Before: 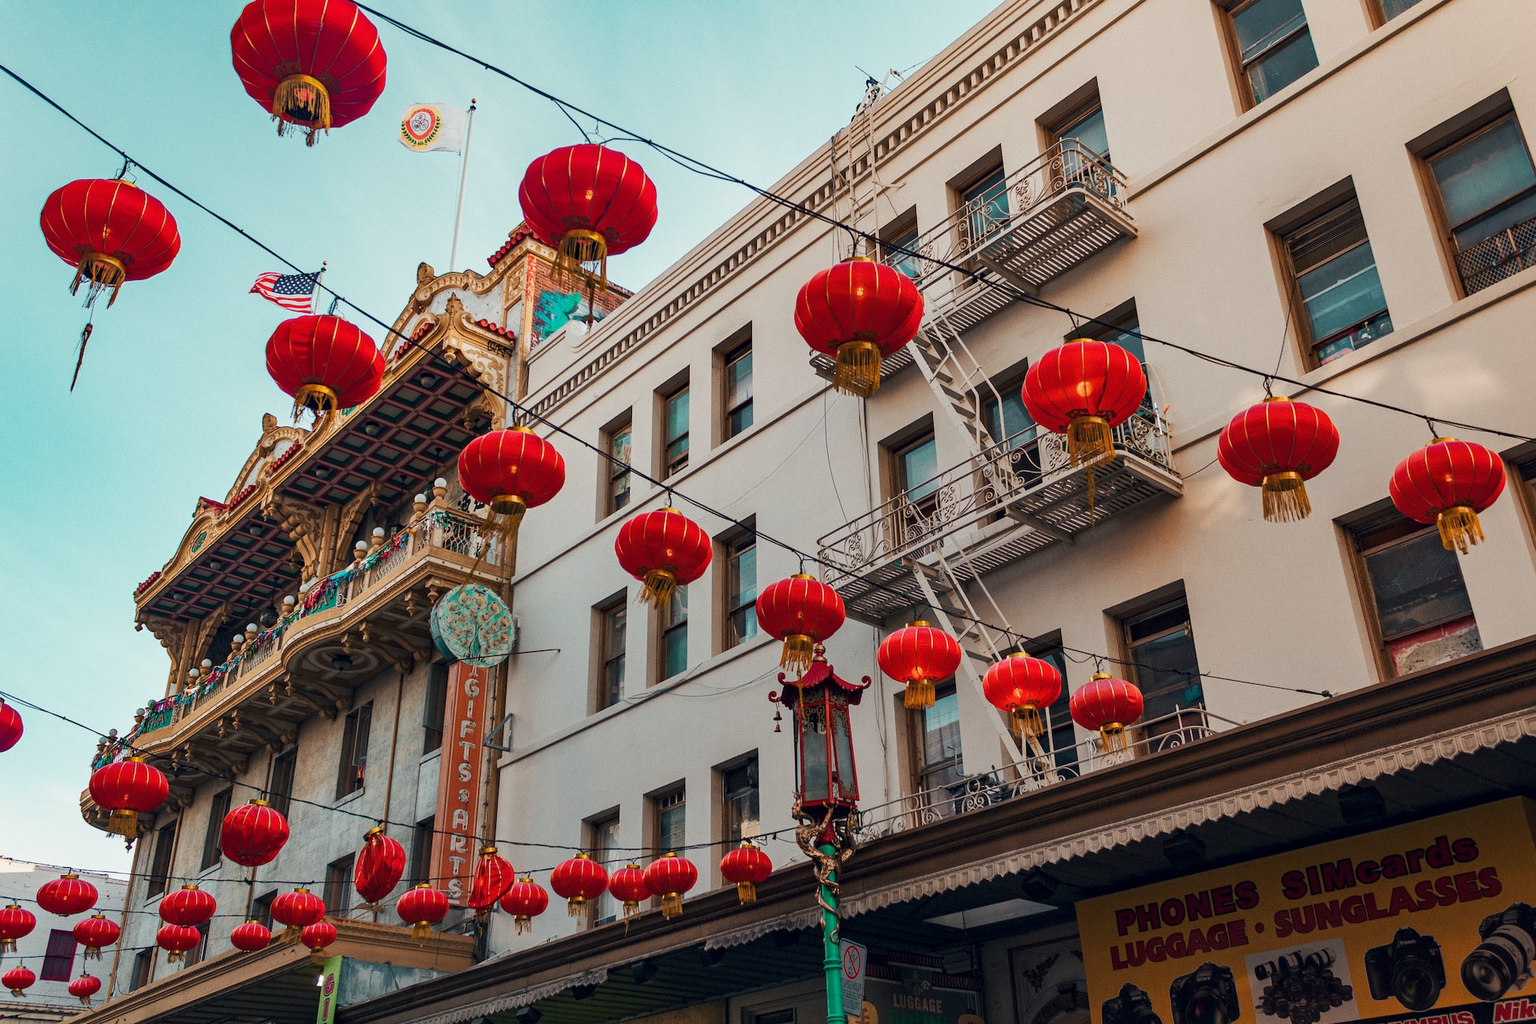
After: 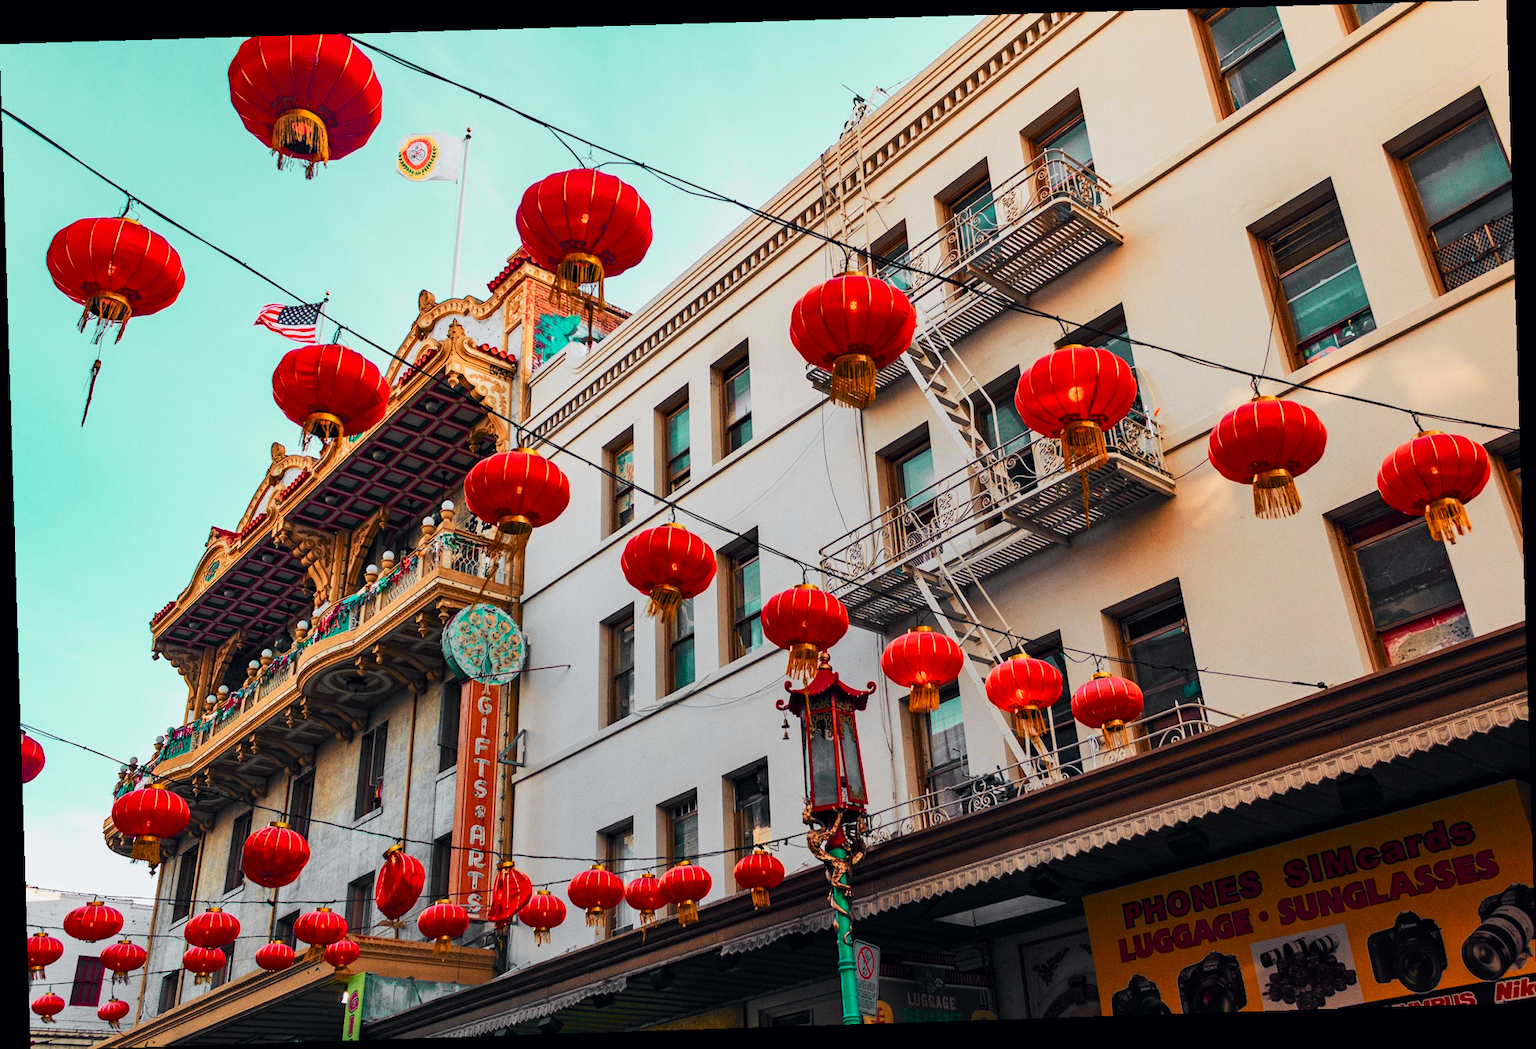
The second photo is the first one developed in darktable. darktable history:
tone curve: curves: ch0 [(0, 0) (0.071, 0.047) (0.266, 0.26) (0.491, 0.552) (0.753, 0.818) (1, 0.983)]; ch1 [(0, 0) (0.346, 0.307) (0.408, 0.369) (0.463, 0.443) (0.482, 0.493) (0.502, 0.5) (0.517, 0.518) (0.546, 0.576) (0.588, 0.643) (0.651, 0.709) (1, 1)]; ch2 [(0, 0) (0.346, 0.34) (0.434, 0.46) (0.485, 0.494) (0.5, 0.494) (0.517, 0.503) (0.535, 0.545) (0.583, 0.634) (0.625, 0.686) (1, 1)], color space Lab, independent channels, preserve colors none
rotate and perspective: rotation -1.77°, lens shift (horizontal) 0.004, automatic cropping off
